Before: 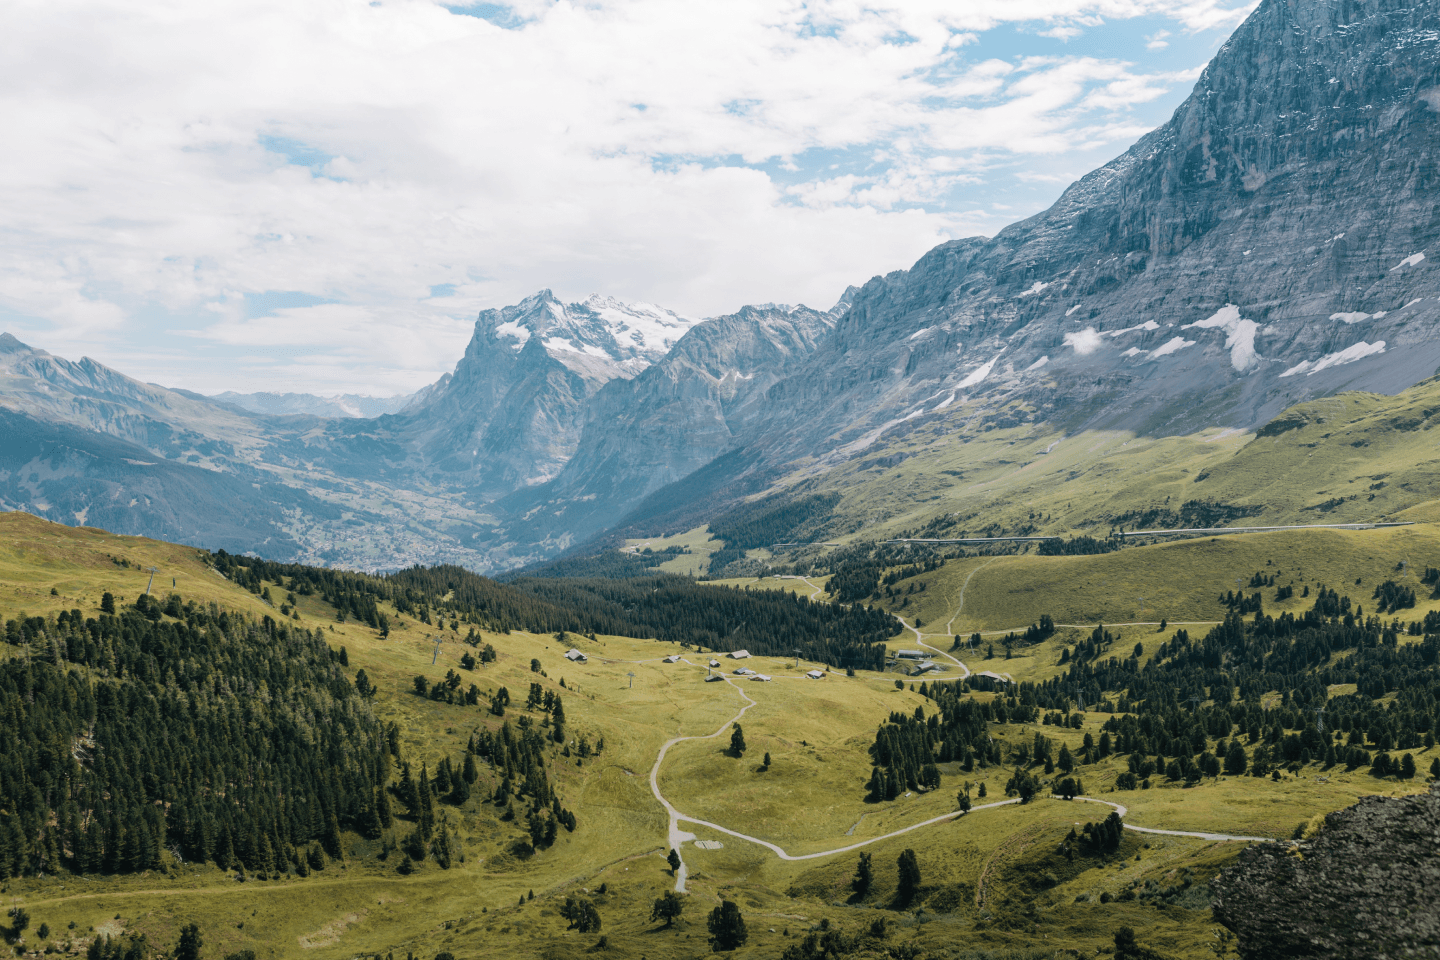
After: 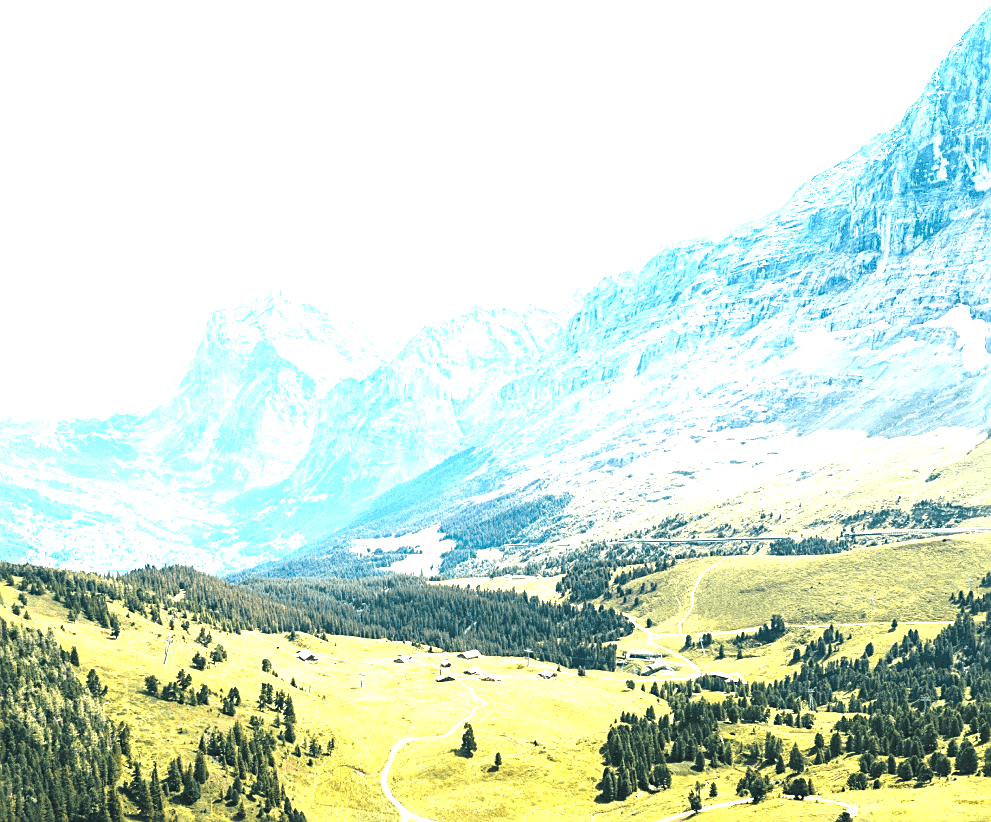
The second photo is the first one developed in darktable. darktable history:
sharpen: on, module defaults
contrast brightness saturation: contrast 0.04, saturation 0.073
exposure: black level correction 0, exposure 2.35 EV, compensate highlight preservation false
crop: left 18.723%, right 12.396%, bottom 14.279%
